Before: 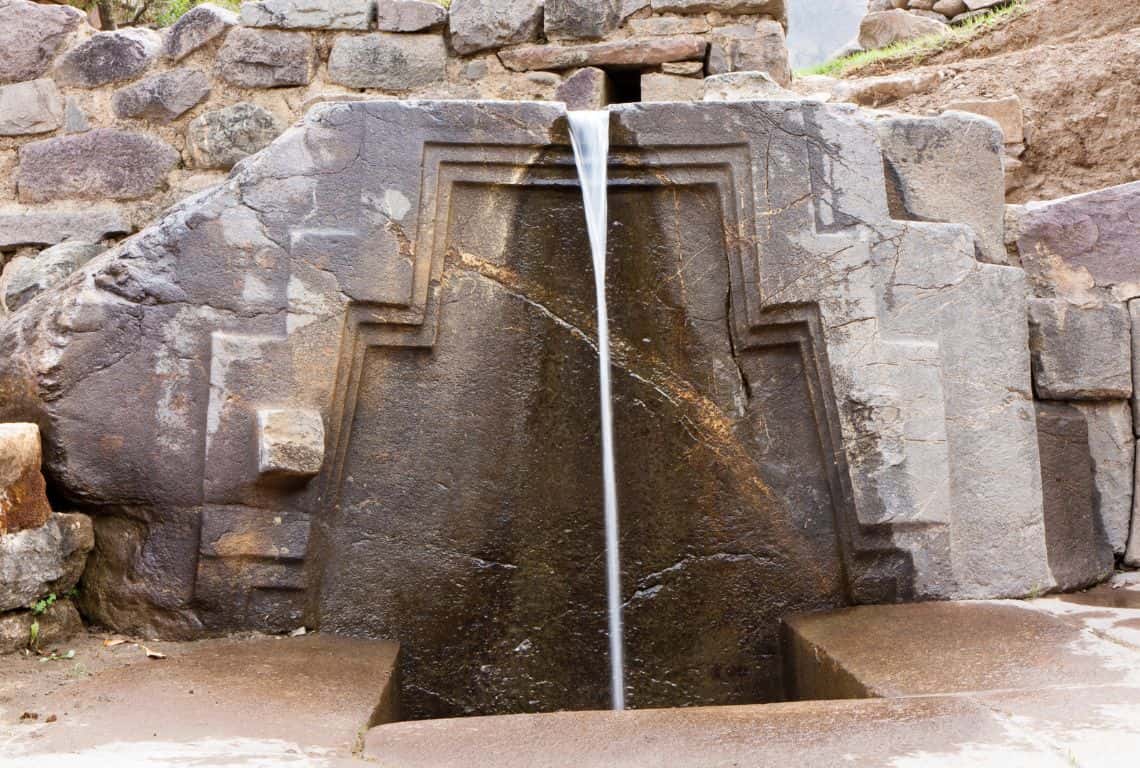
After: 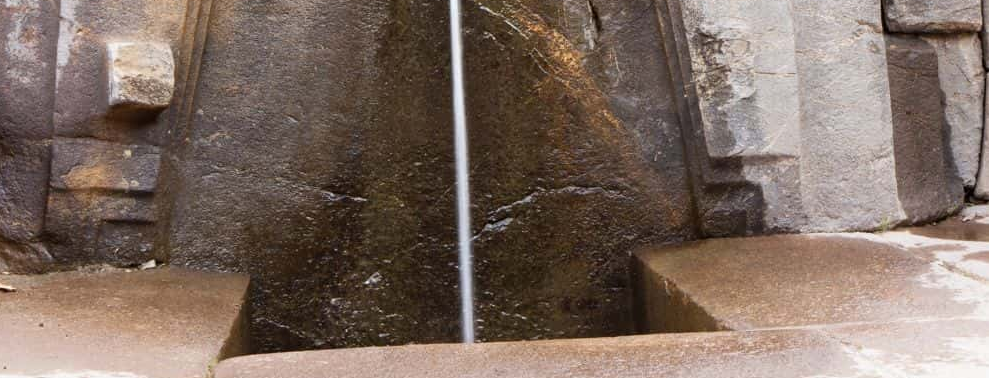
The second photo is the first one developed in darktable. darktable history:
crop and rotate: left 13.233%, top 47.807%, bottom 2.849%
